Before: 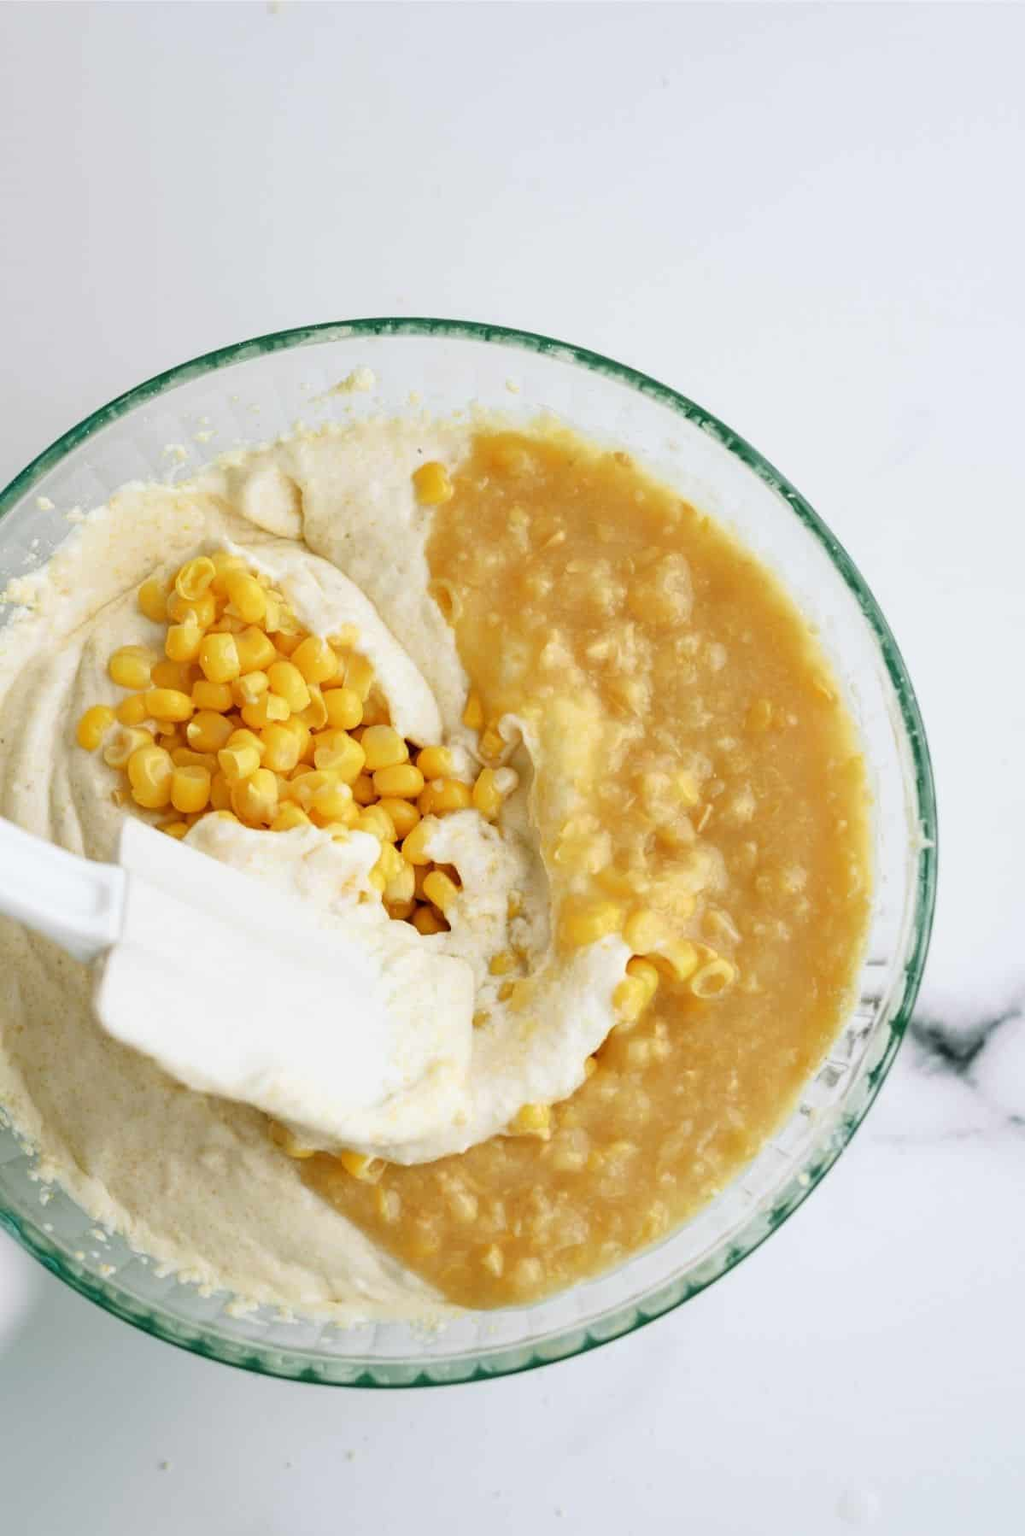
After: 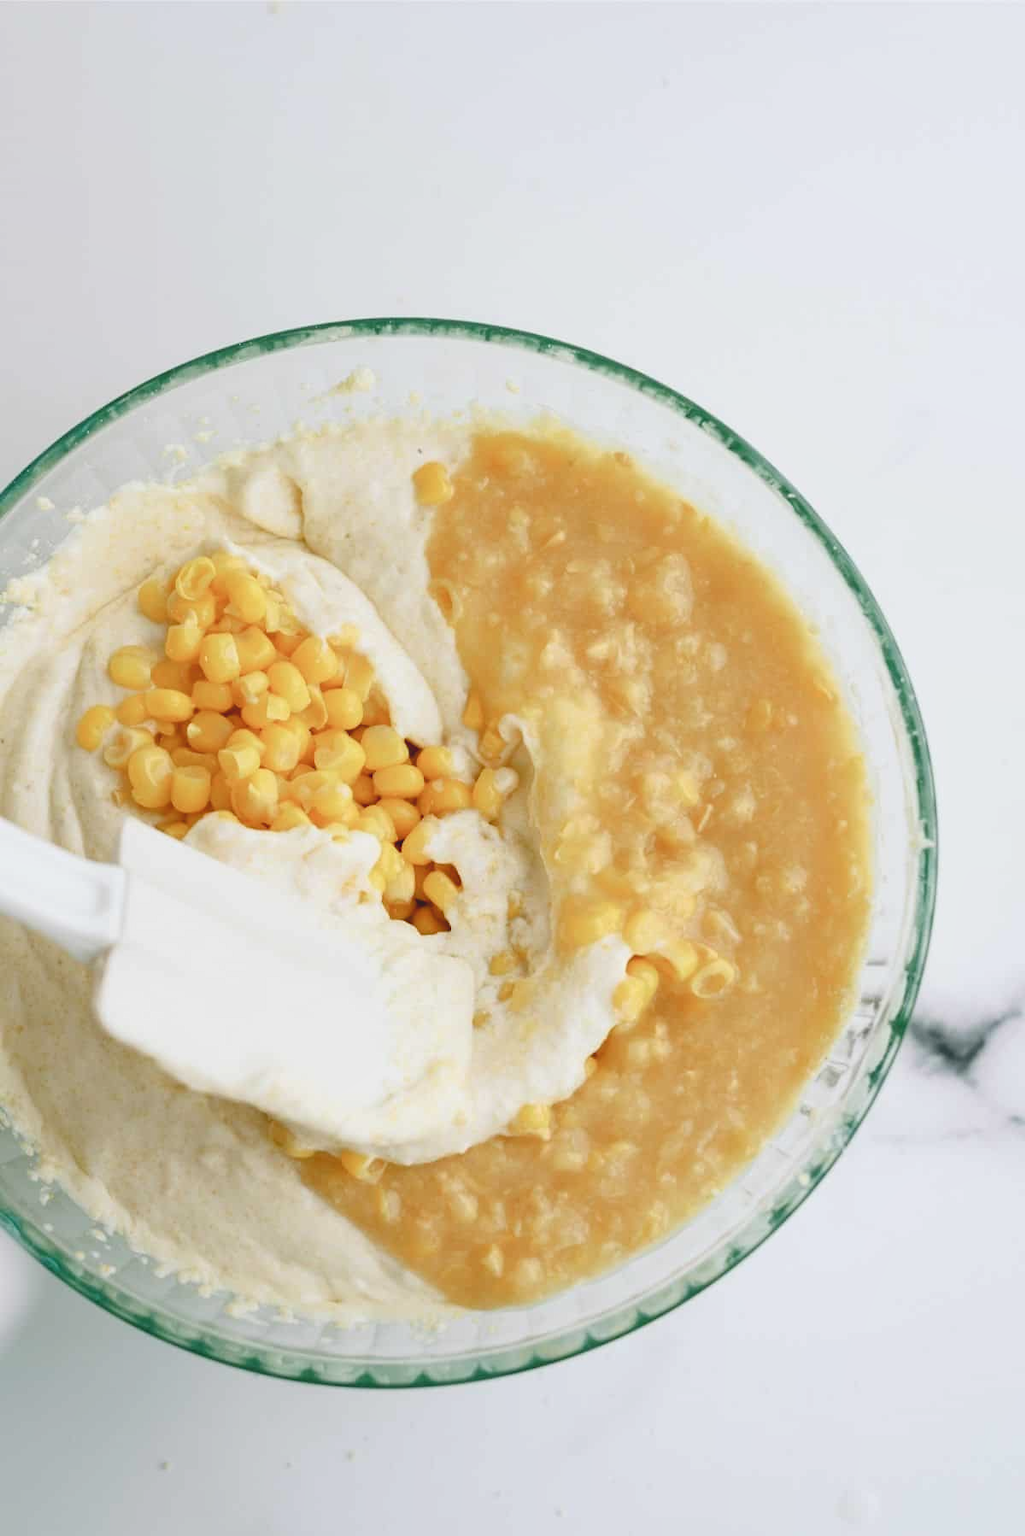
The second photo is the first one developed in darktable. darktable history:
local contrast: highlights 70%, shadows 66%, detail 81%, midtone range 0.327
color balance rgb: global offset › hue 168.76°, perceptual saturation grading › global saturation 0.751%, perceptual saturation grading › highlights -19.747%, perceptual saturation grading › shadows 19.738%
